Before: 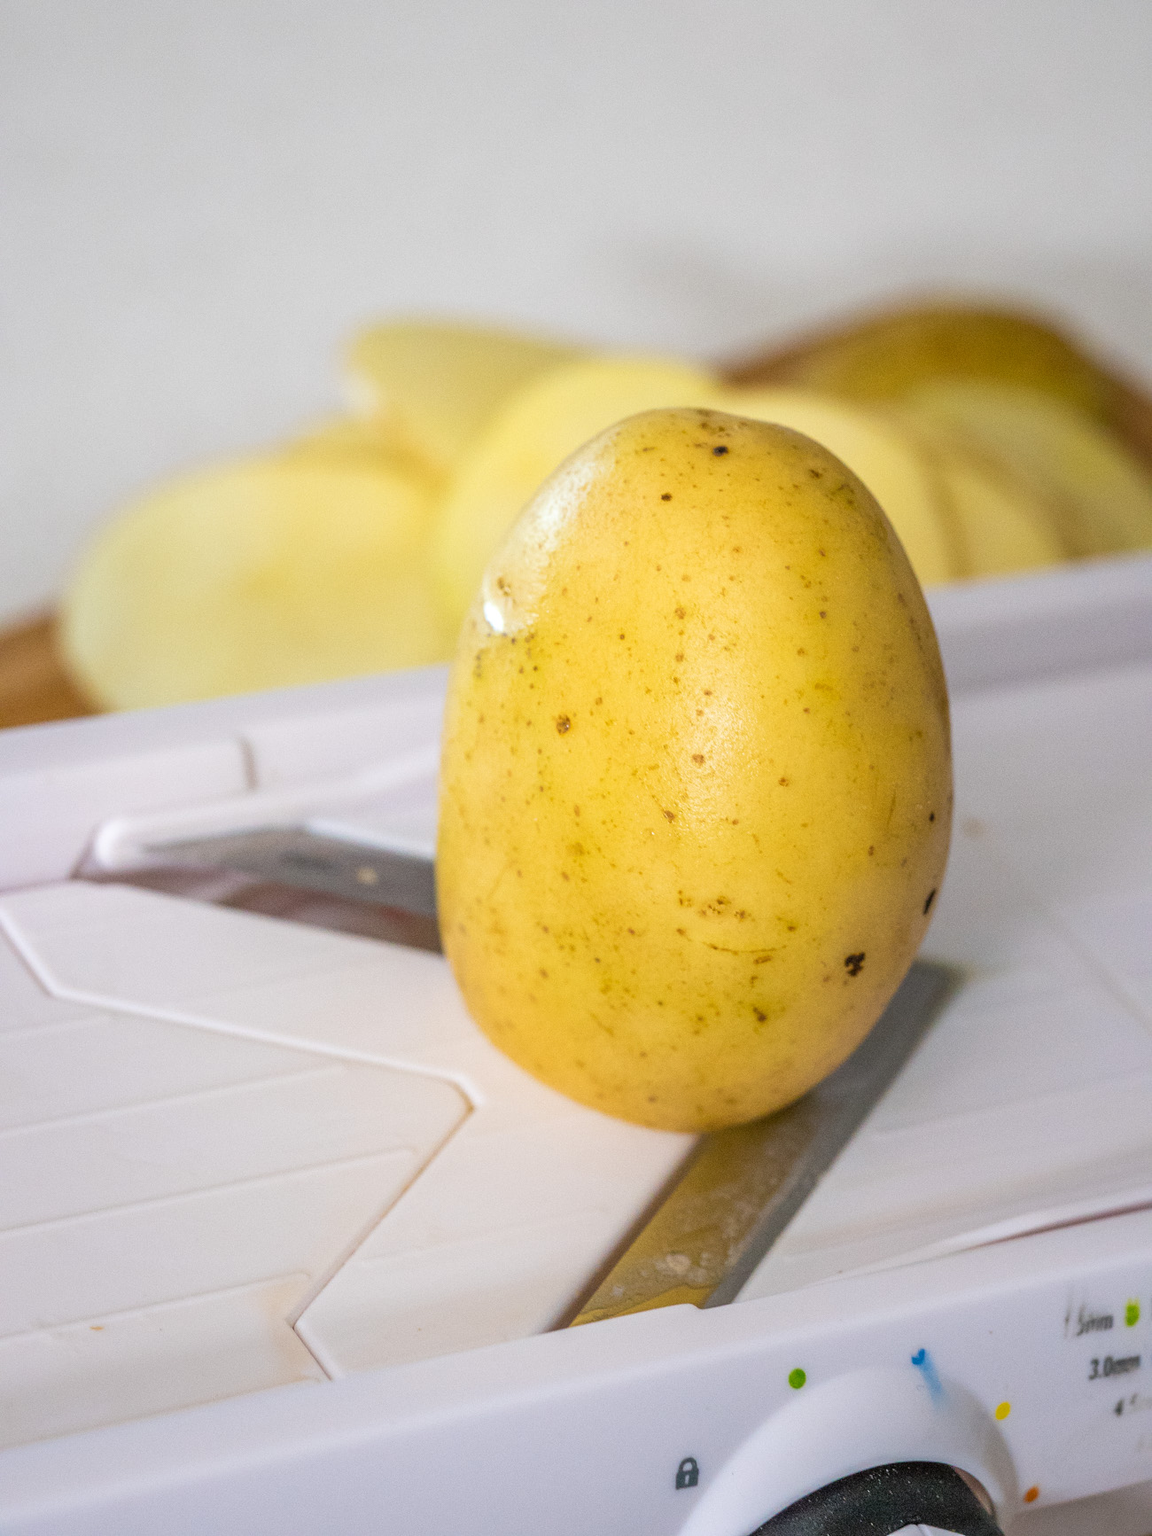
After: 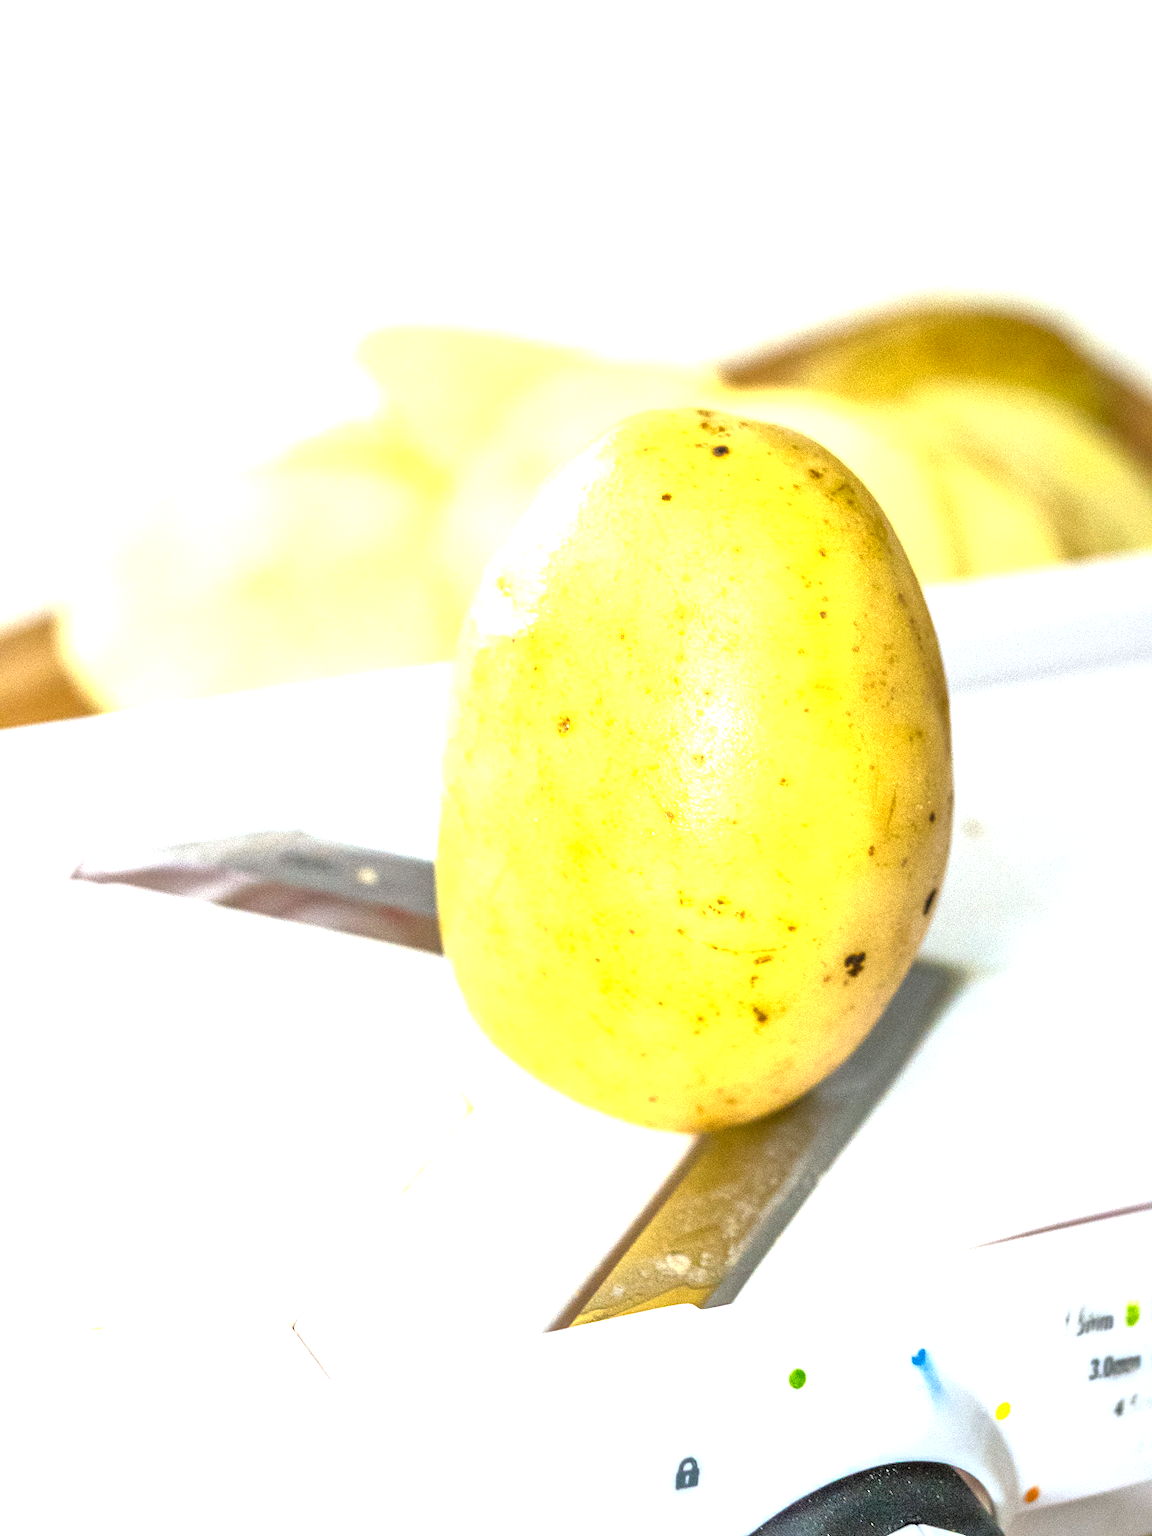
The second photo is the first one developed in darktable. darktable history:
tone equalizer: -8 EV -1.84 EV, -7 EV -1.16 EV, -6 EV -1.62 EV, smoothing diameter 25%, edges refinement/feathering 10, preserve details guided filter
color correction: highlights a* -6.69, highlights b* 0.49
exposure: black level correction 0, exposure 1.5 EV, compensate highlight preservation false
local contrast: mode bilateral grid, contrast 25, coarseness 60, detail 151%, midtone range 0.2
